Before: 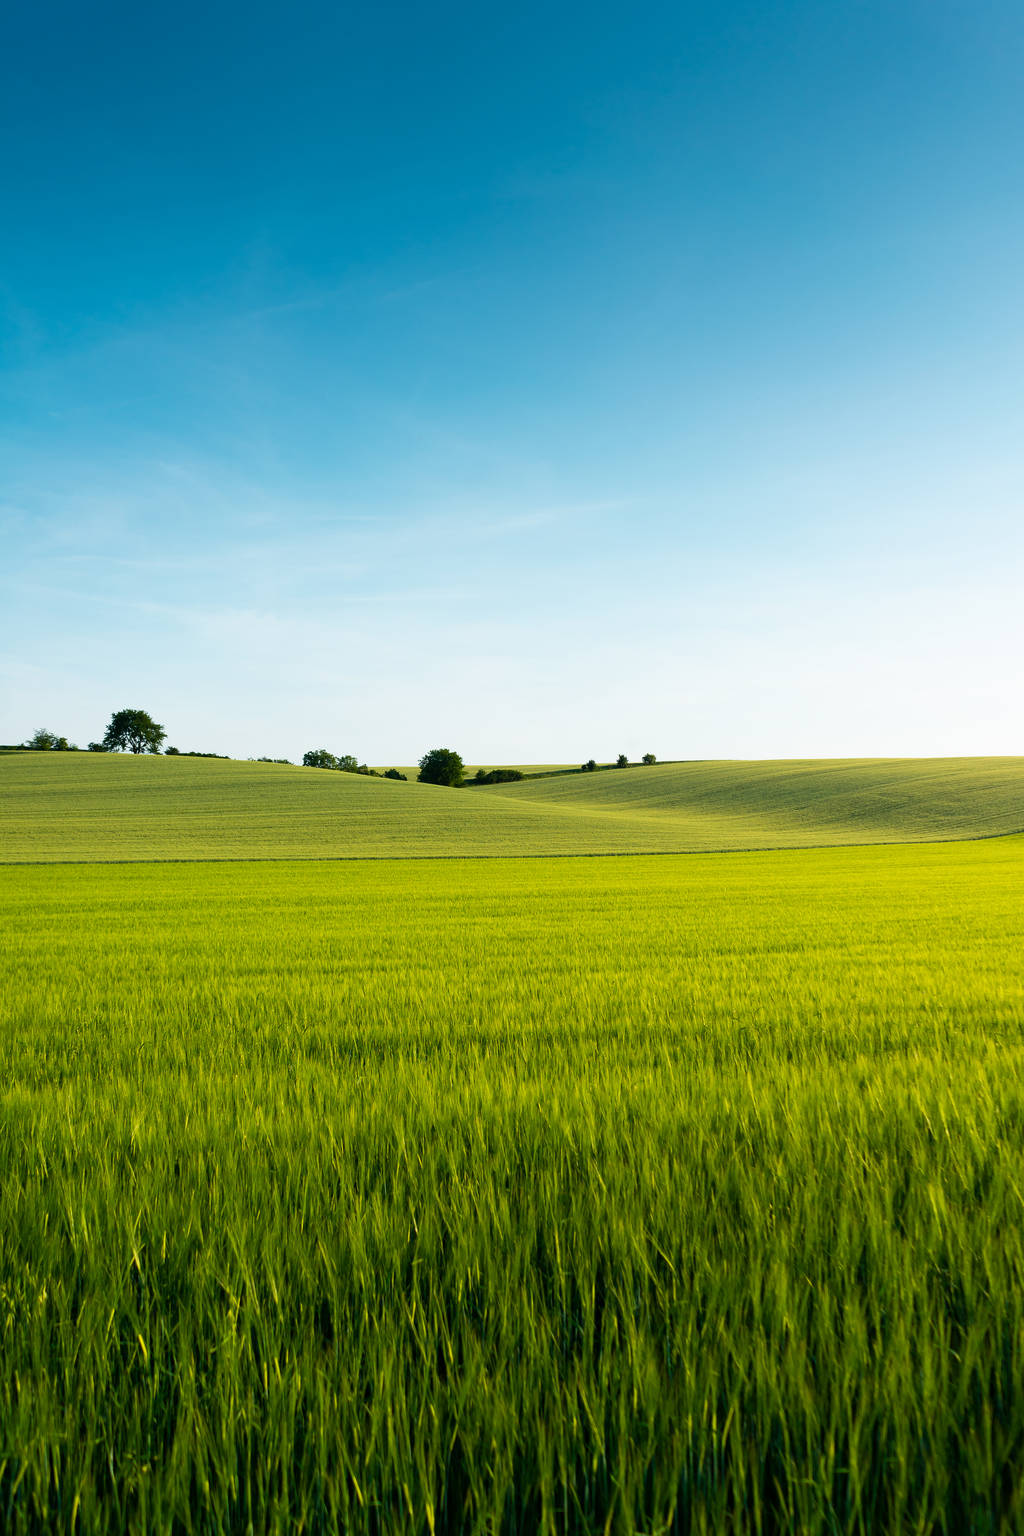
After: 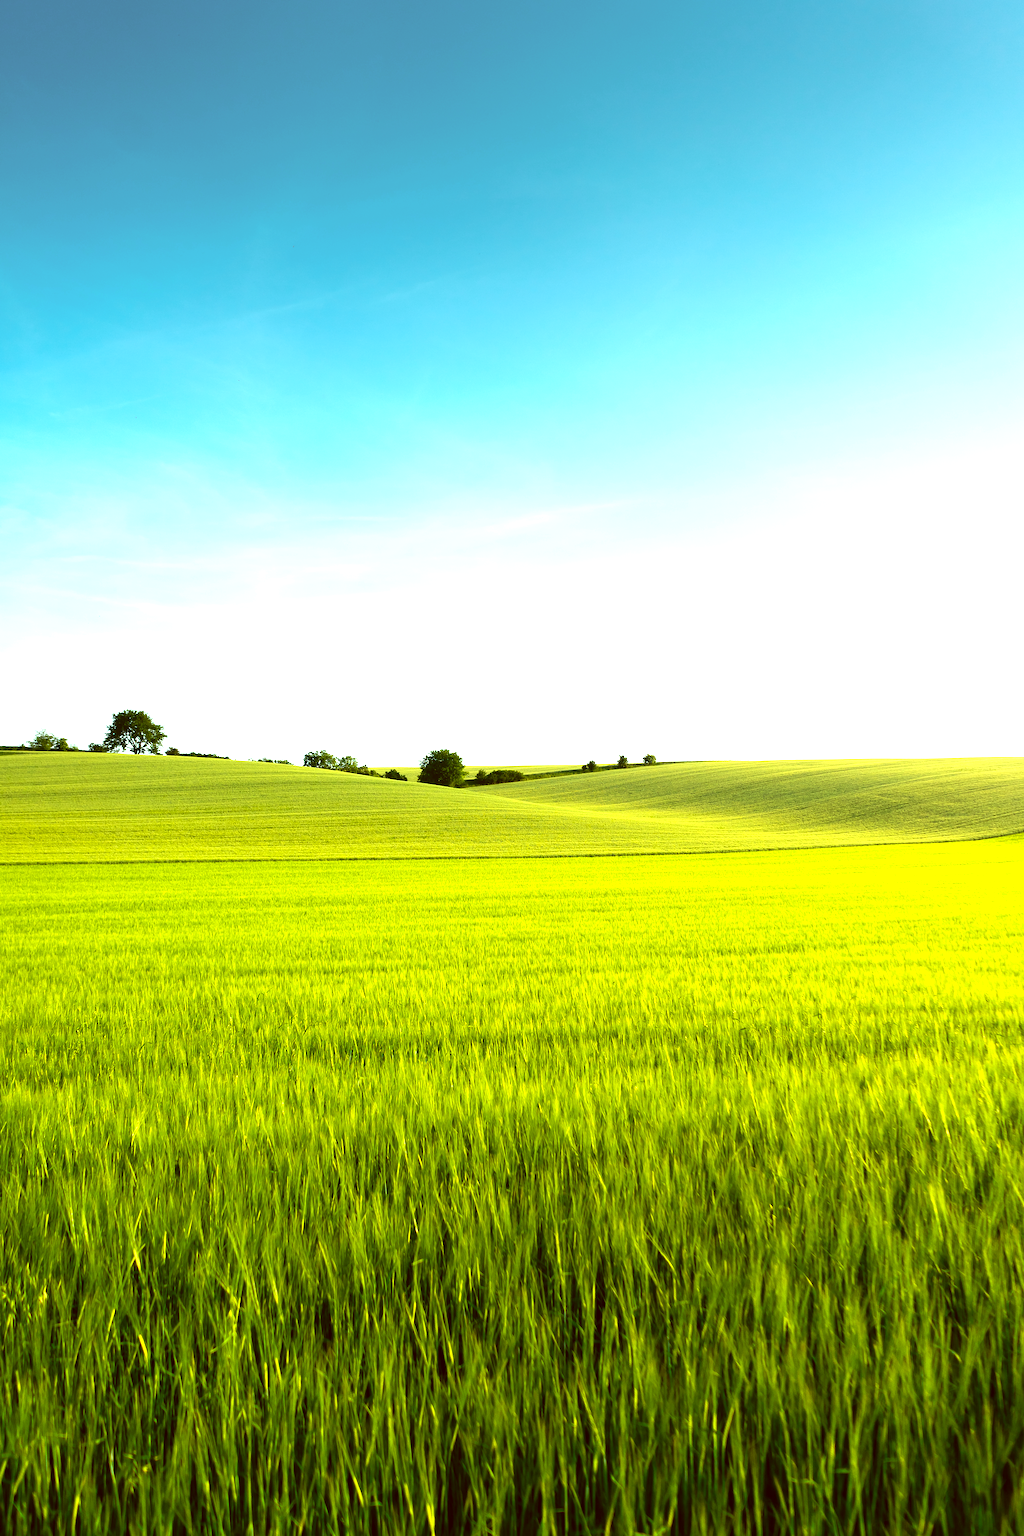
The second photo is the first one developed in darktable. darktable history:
tone equalizer: edges refinement/feathering 500, mask exposure compensation -1.57 EV, preserve details no
color correction: highlights a* -5.58, highlights b* 9.8, shadows a* 9.88, shadows b* 24.6
exposure: black level correction 0, exposure 1.103 EV, compensate exposure bias true, compensate highlight preservation false
